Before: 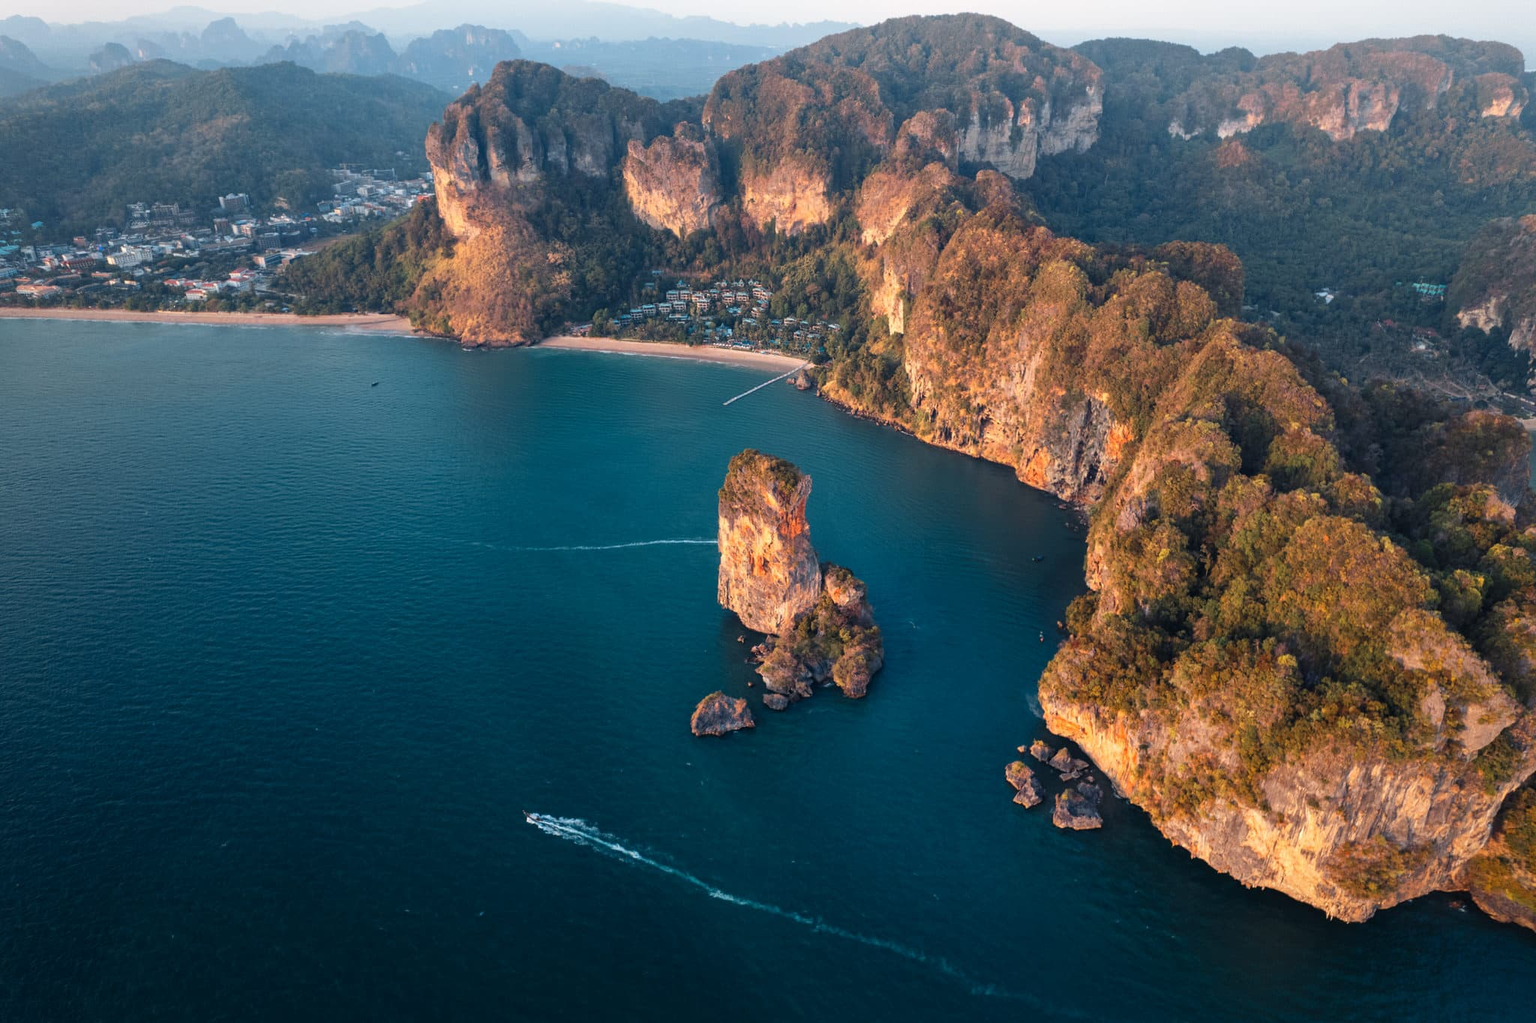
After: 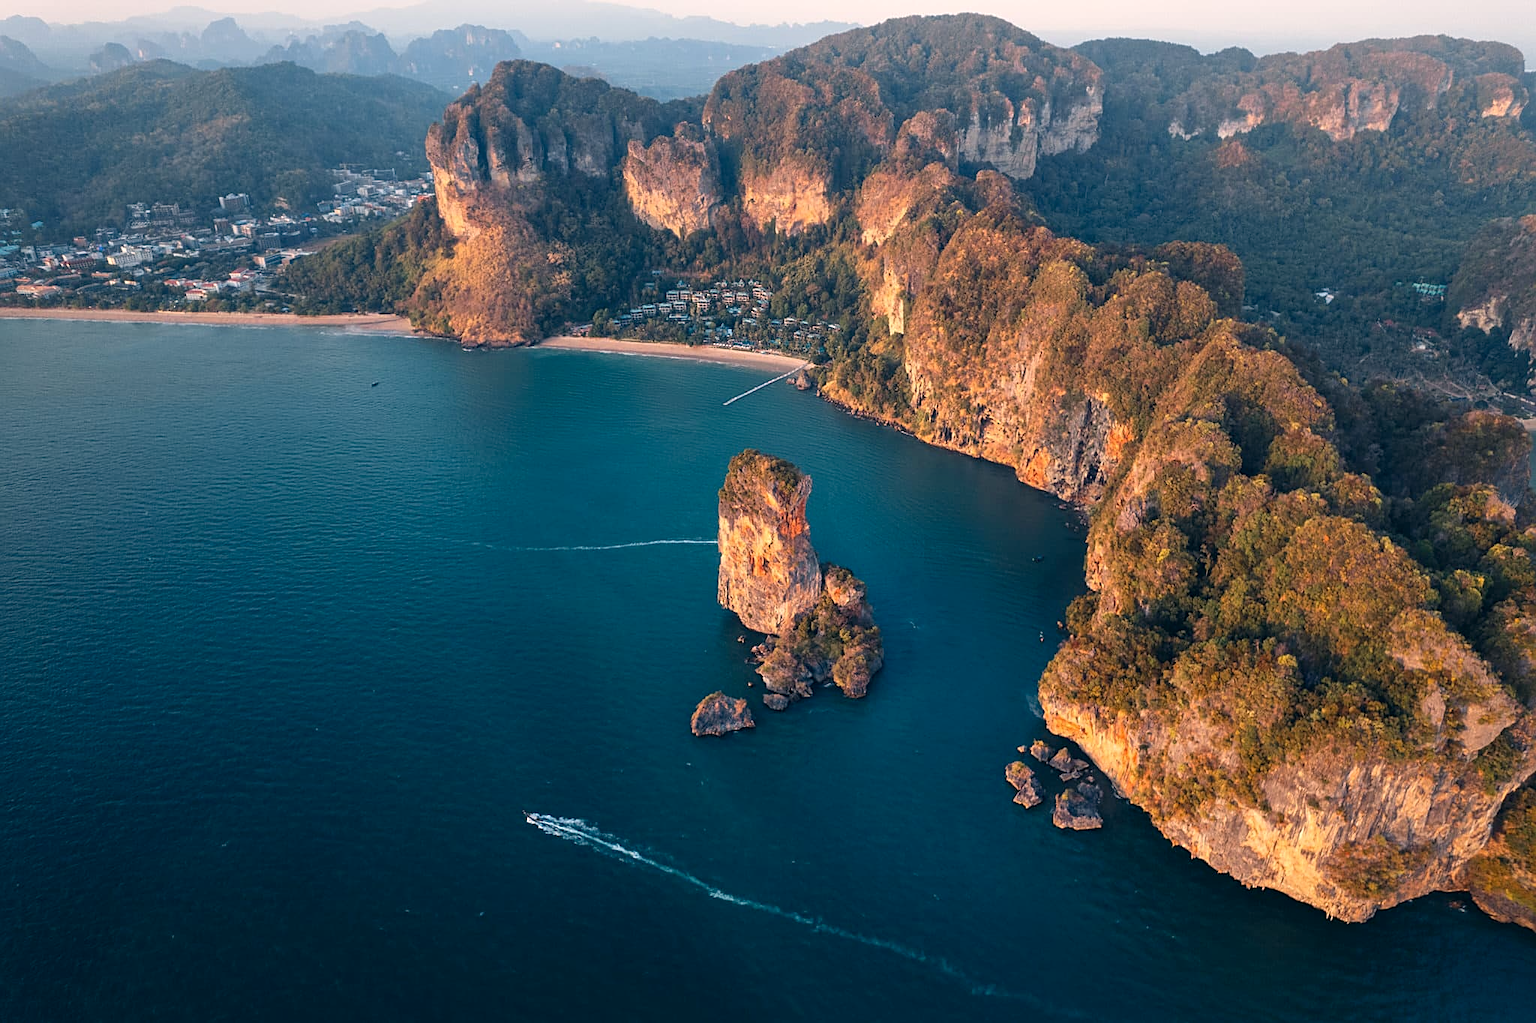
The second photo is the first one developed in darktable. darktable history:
color correction: highlights a* 5.38, highlights b* 5.3, shadows a* -4.26, shadows b* -5.11
sharpen: on, module defaults
tone equalizer: -8 EV -0.55 EV
